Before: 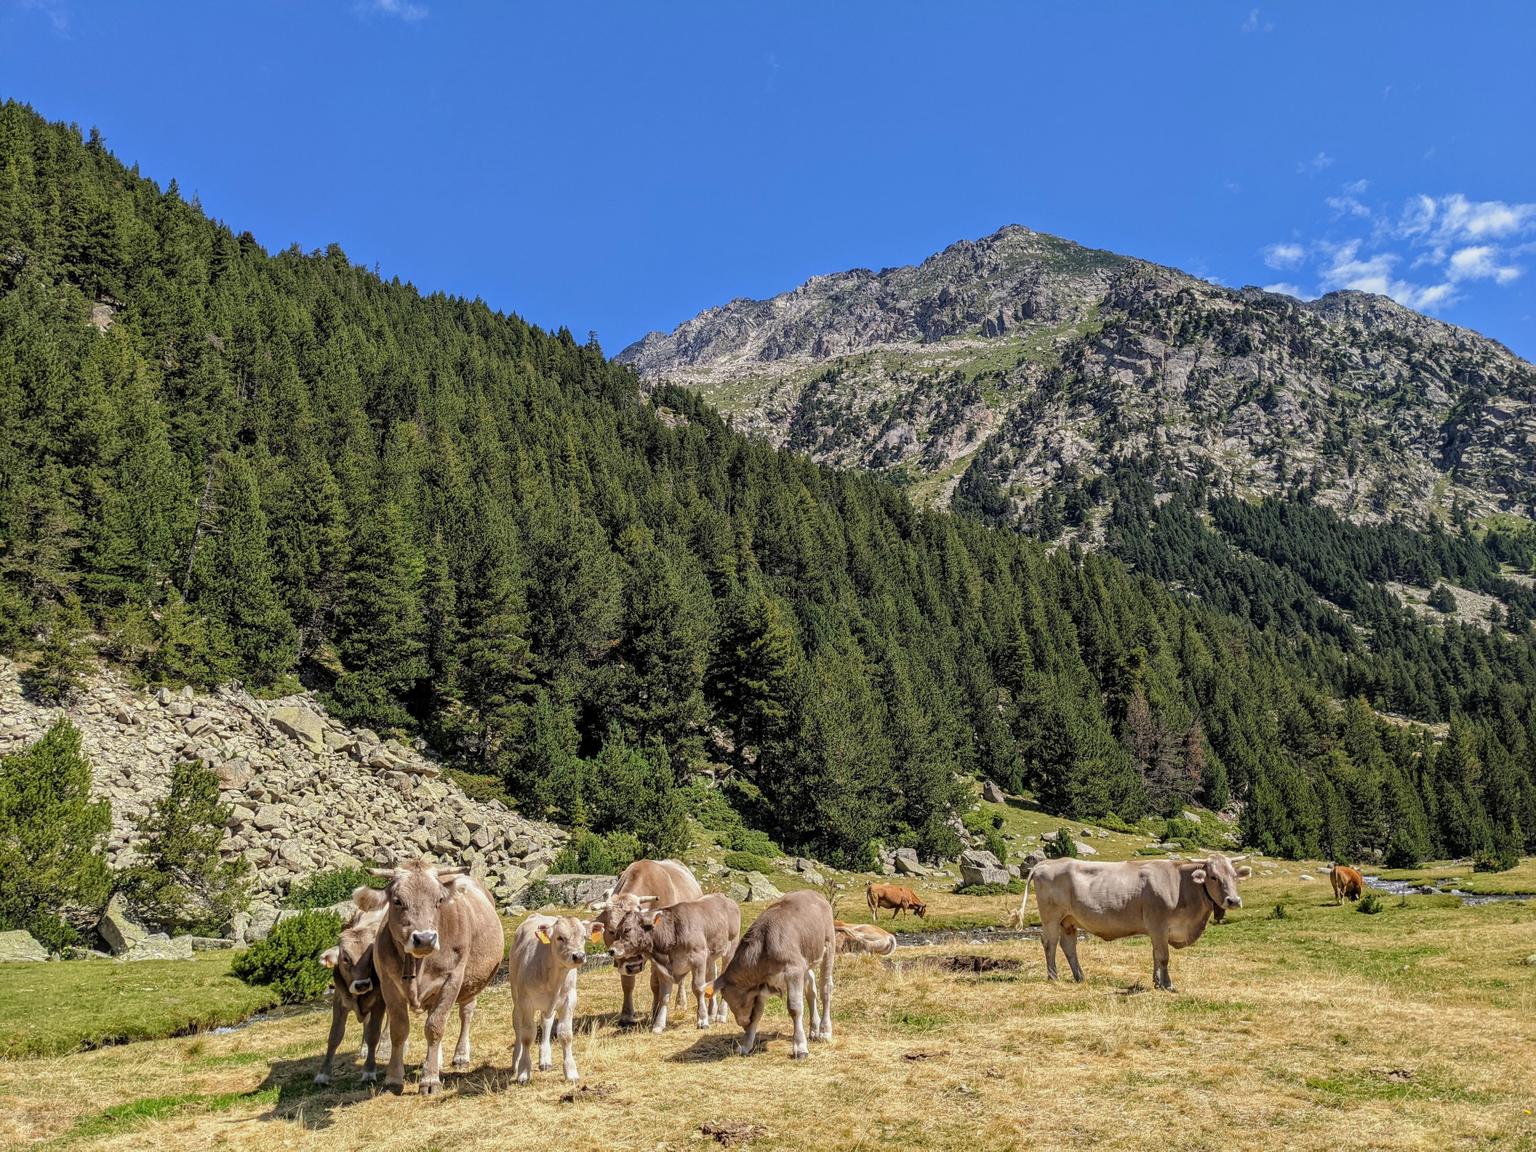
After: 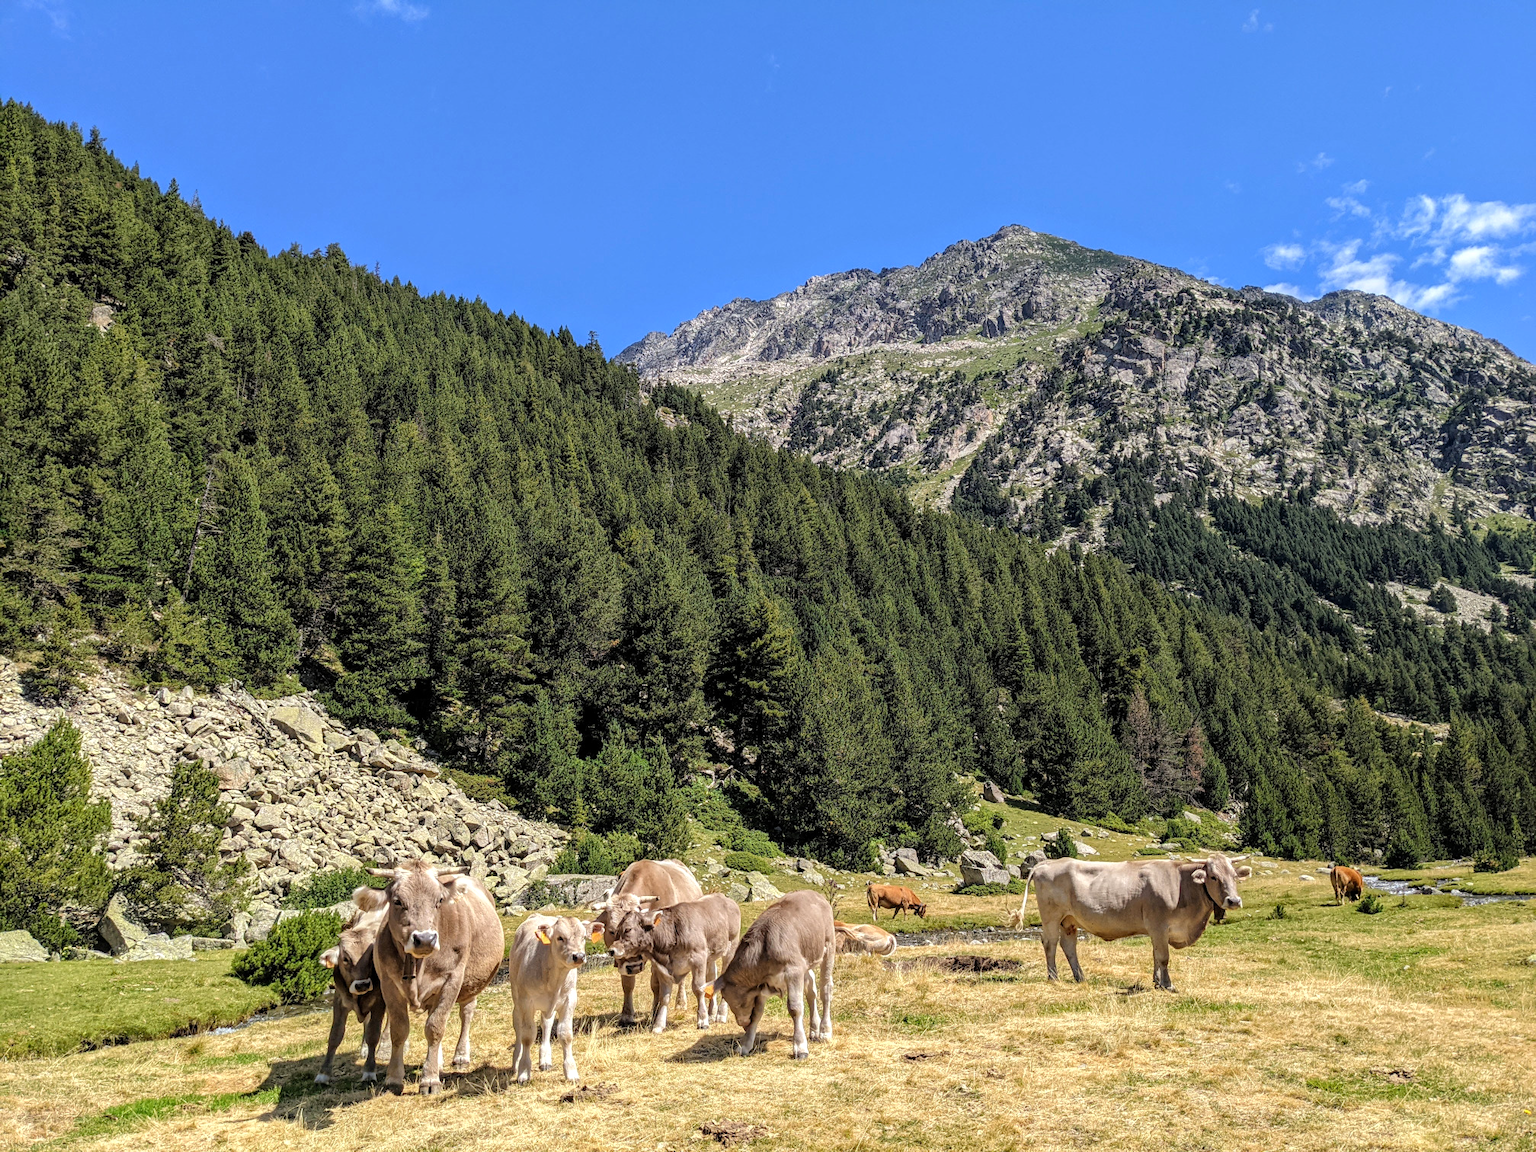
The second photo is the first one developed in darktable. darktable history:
tone equalizer: -8 EV -0.399 EV, -7 EV -0.373 EV, -6 EV -0.299 EV, -5 EV -0.254 EV, -3 EV 0.242 EV, -2 EV 0.335 EV, -1 EV 0.379 EV, +0 EV 0.4 EV, mask exposure compensation -0.497 EV
